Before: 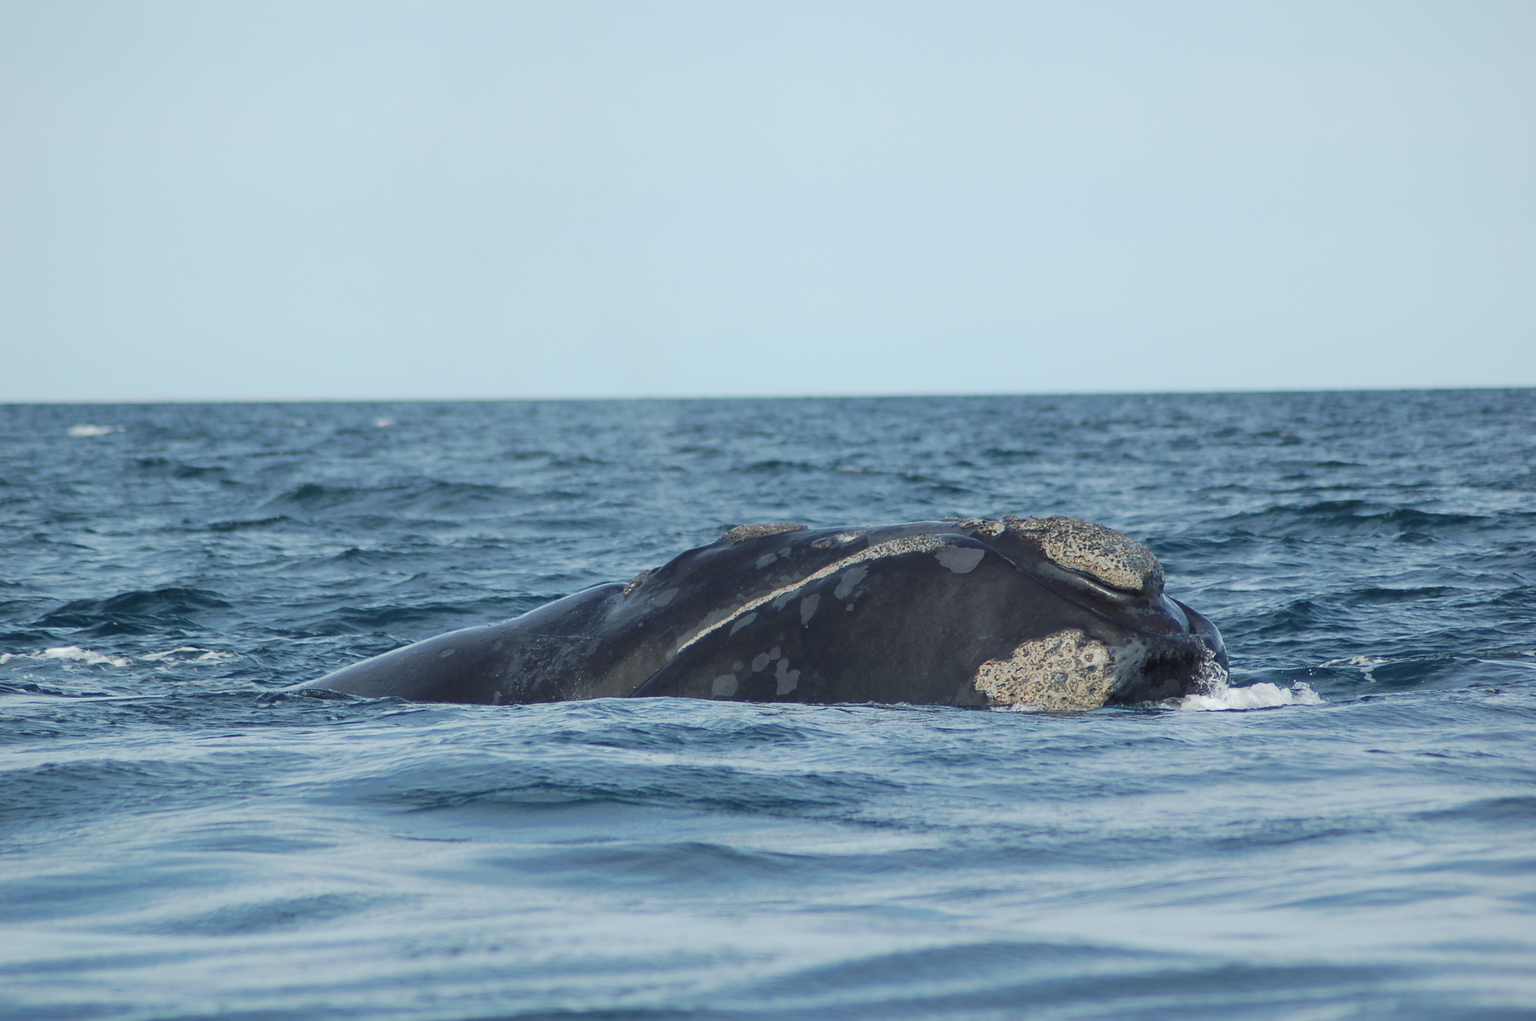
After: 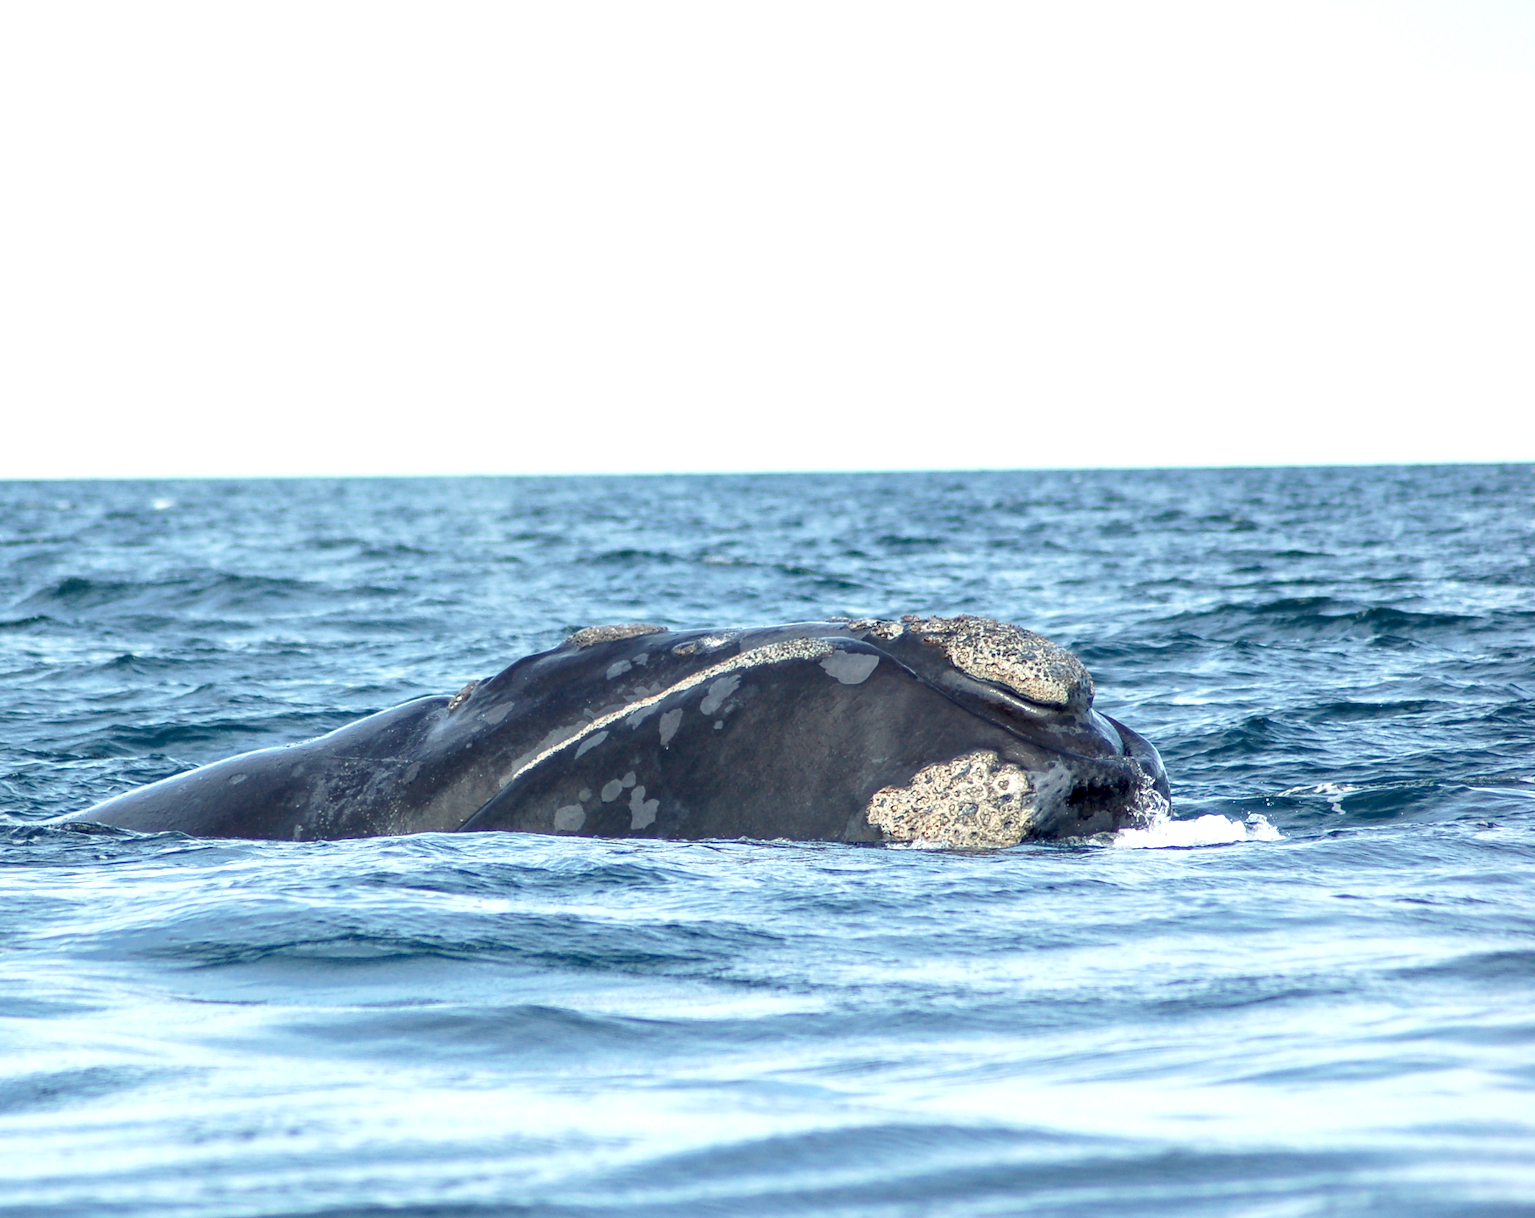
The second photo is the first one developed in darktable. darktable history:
exposure: black level correction 0.01, exposure 1 EV, compensate highlight preservation false
local contrast: on, module defaults
crop: left 16.145%
color calibration: illuminant same as pipeline (D50), adaptation none (bypass), gamut compression 1.72
